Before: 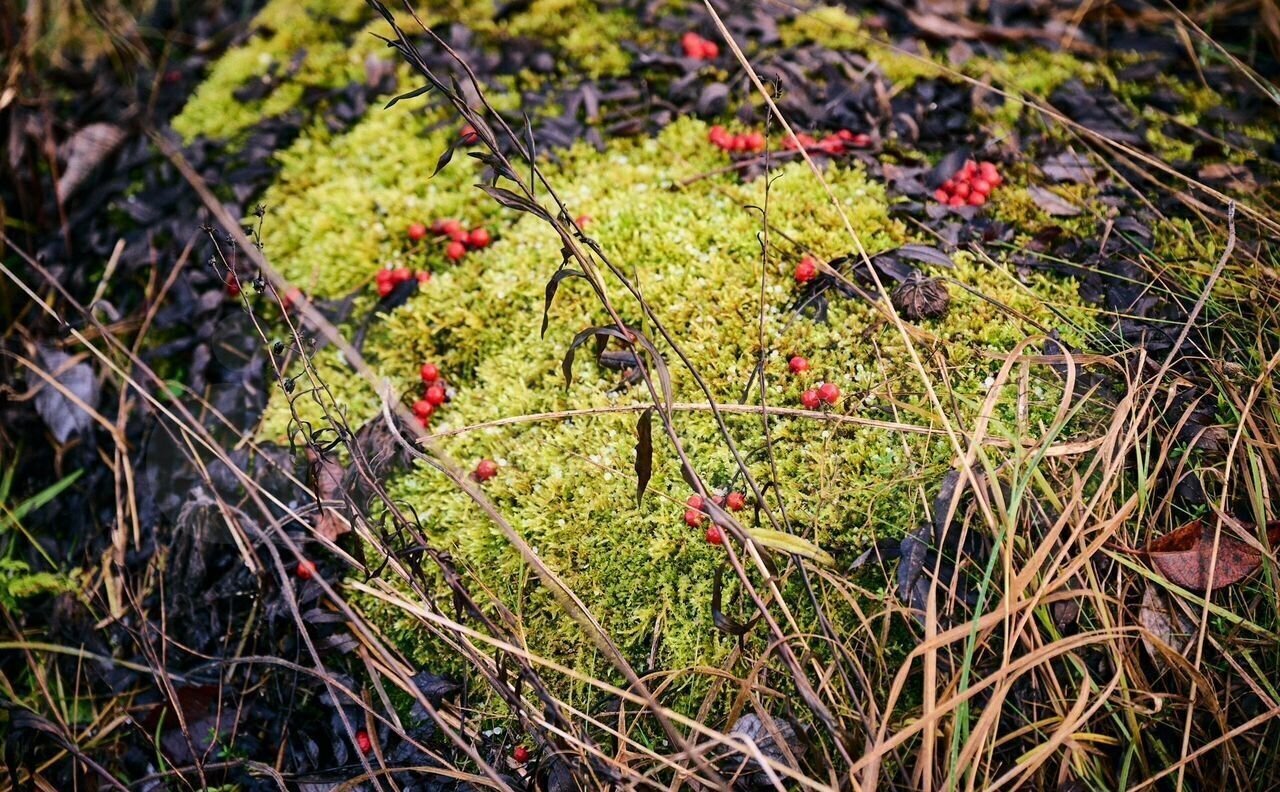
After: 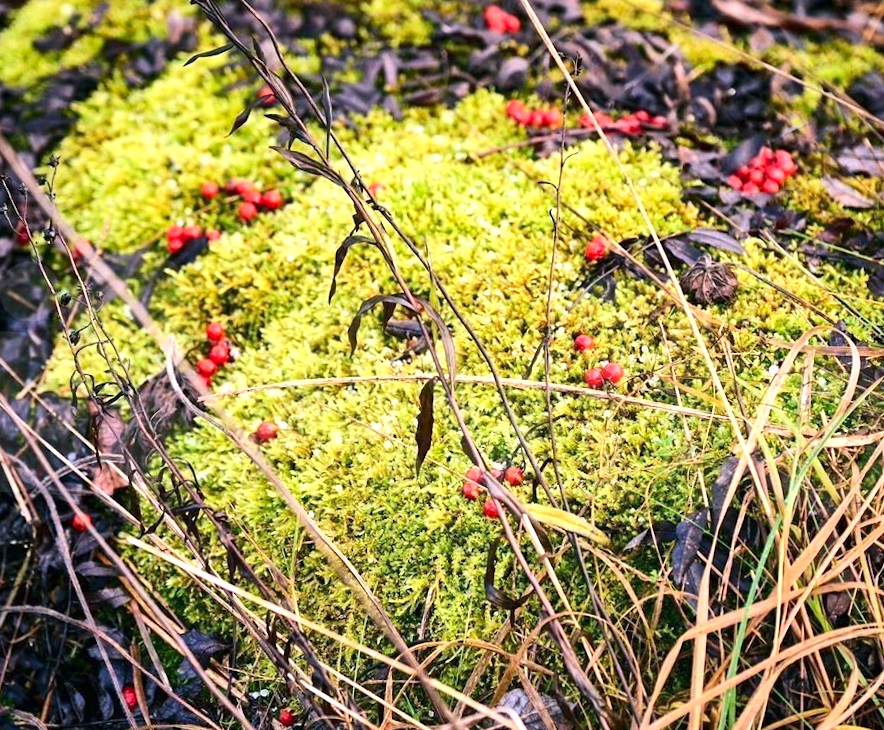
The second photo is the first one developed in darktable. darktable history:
exposure: exposure 0.568 EV, compensate highlight preservation false
contrast brightness saturation: contrast 0.103, brightness 0.038, saturation 0.094
crop and rotate: angle -2.98°, left 14.199%, top 0.03%, right 11.012%, bottom 0.073%
